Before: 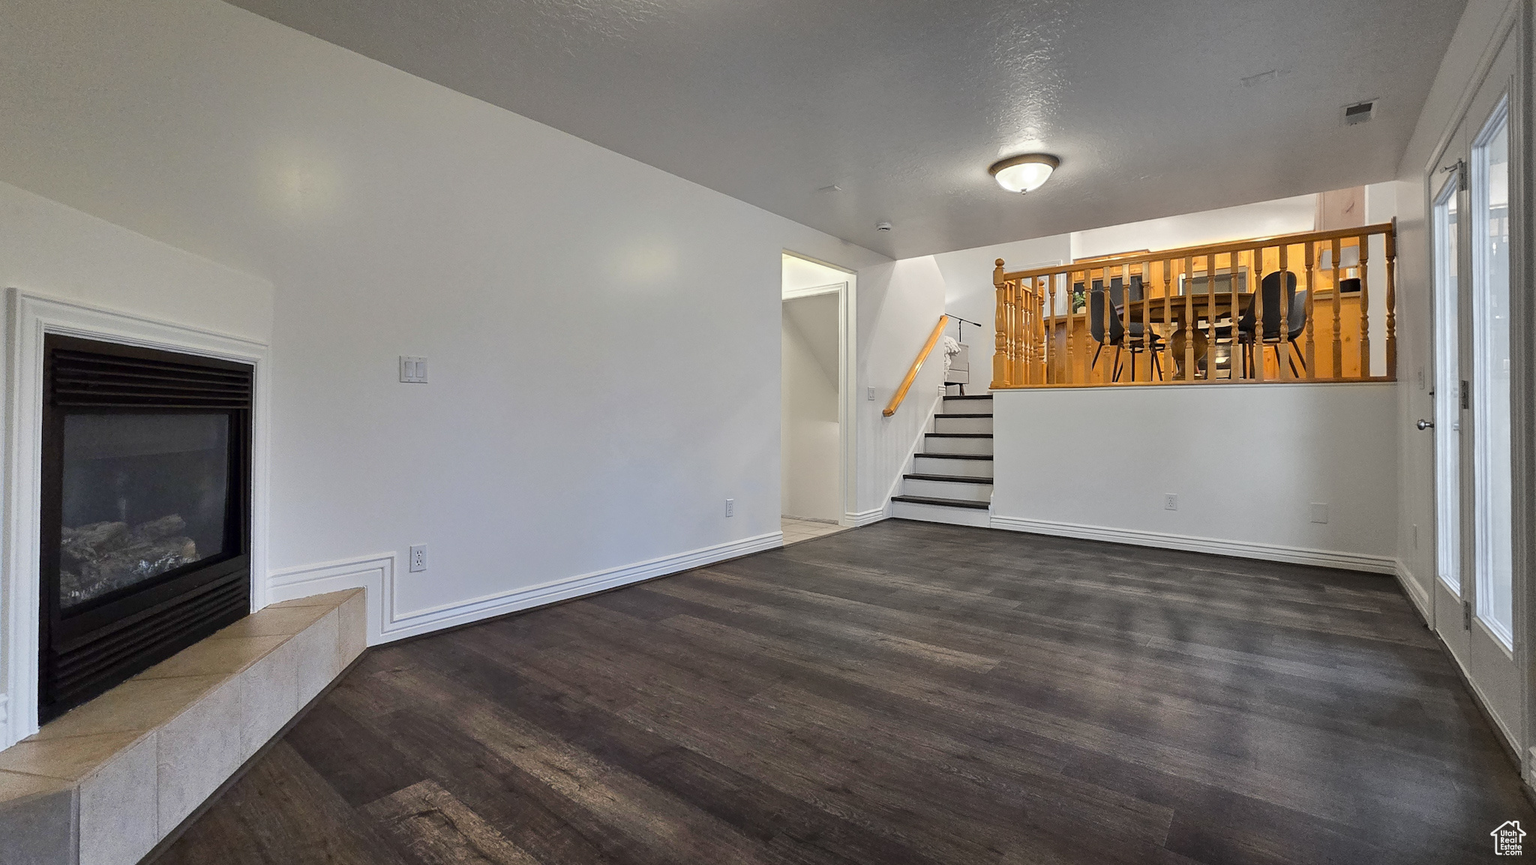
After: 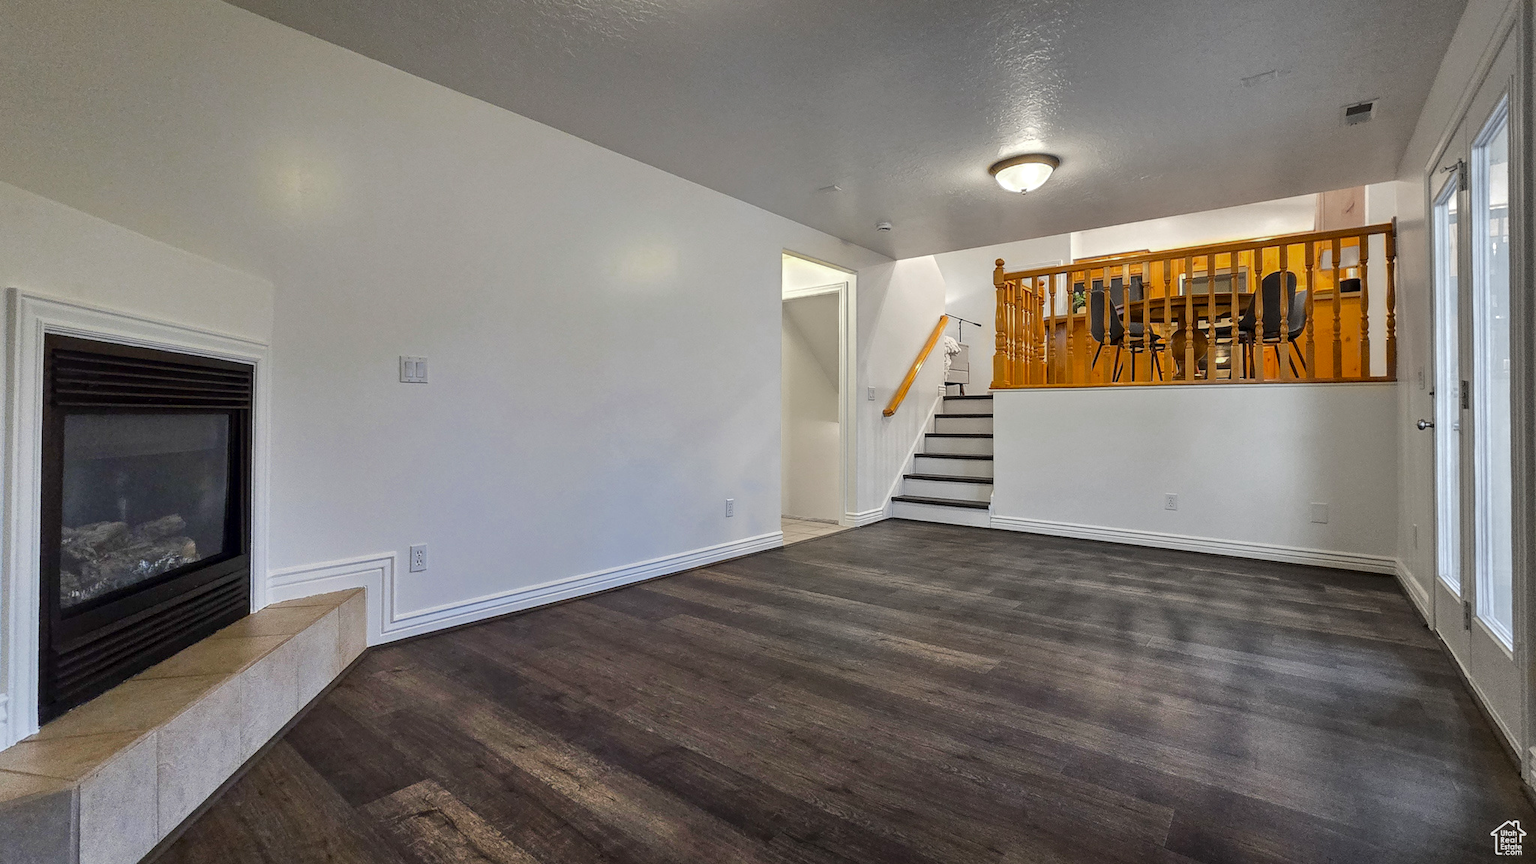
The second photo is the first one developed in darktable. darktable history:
local contrast: on, module defaults
contrast brightness saturation: saturation 0.182
color zones: curves: ch0 [(0, 0.425) (0.143, 0.422) (0.286, 0.42) (0.429, 0.419) (0.571, 0.419) (0.714, 0.42) (0.857, 0.422) (1, 0.425)]
